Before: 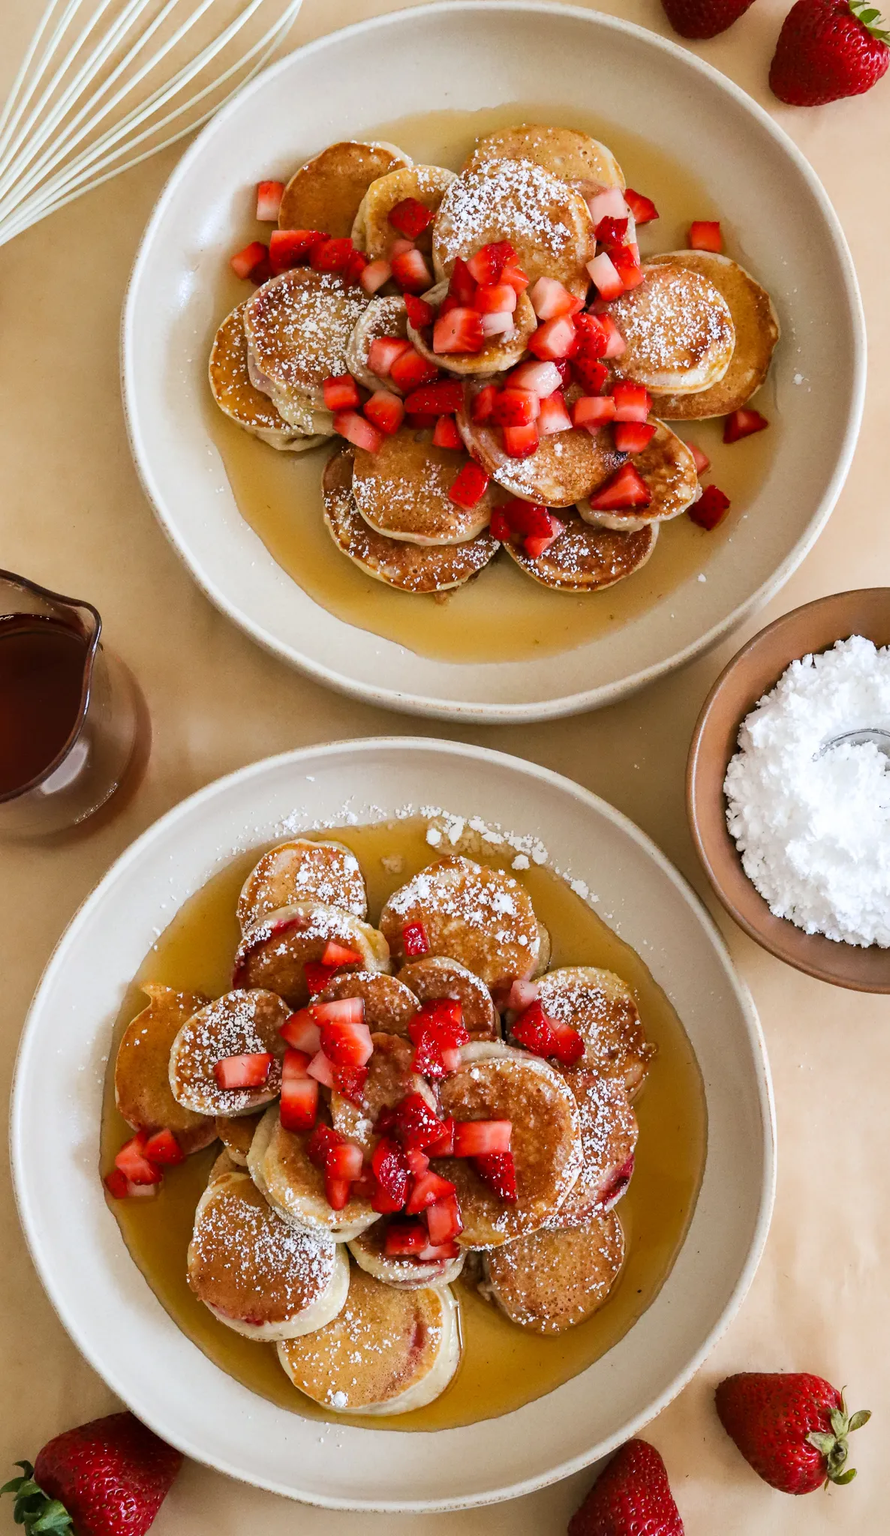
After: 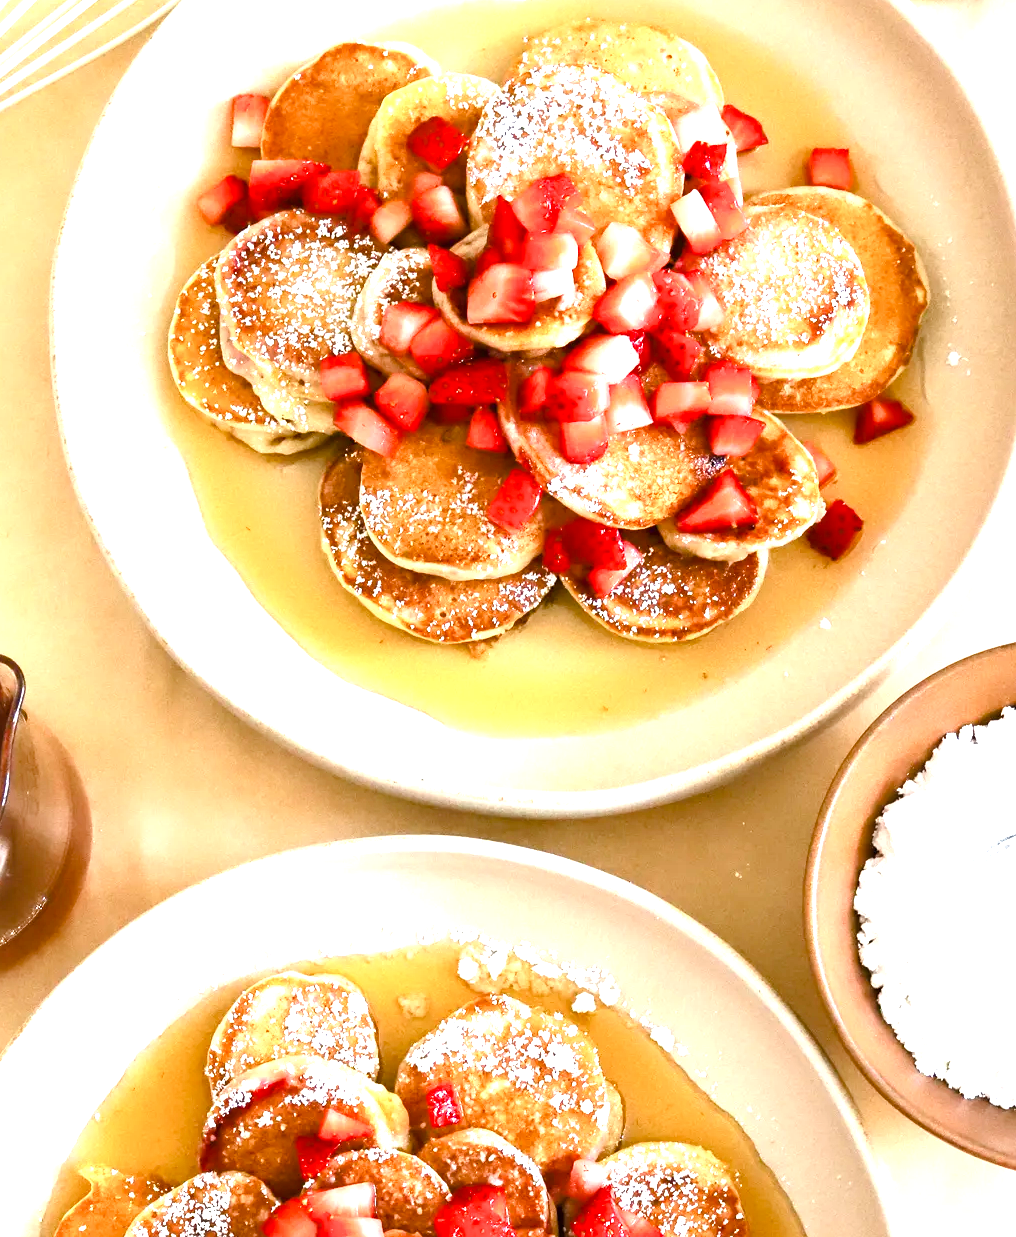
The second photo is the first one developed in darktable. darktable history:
white balance: red 1.009, blue 0.985
exposure: exposure 1.223 EV, compensate highlight preservation false
crop and rotate: left 9.345%, top 7.22%, right 4.982%, bottom 32.331%
color balance rgb: linear chroma grading › shadows 32%, linear chroma grading › global chroma -2%, linear chroma grading › mid-tones 4%, perceptual saturation grading › global saturation -2%, perceptual saturation grading › highlights -8%, perceptual saturation grading › mid-tones 8%, perceptual saturation grading › shadows 4%, perceptual brilliance grading › highlights 8%, perceptual brilliance grading › mid-tones 4%, perceptual brilliance grading › shadows 2%, global vibrance 16%, saturation formula JzAzBz (2021)
